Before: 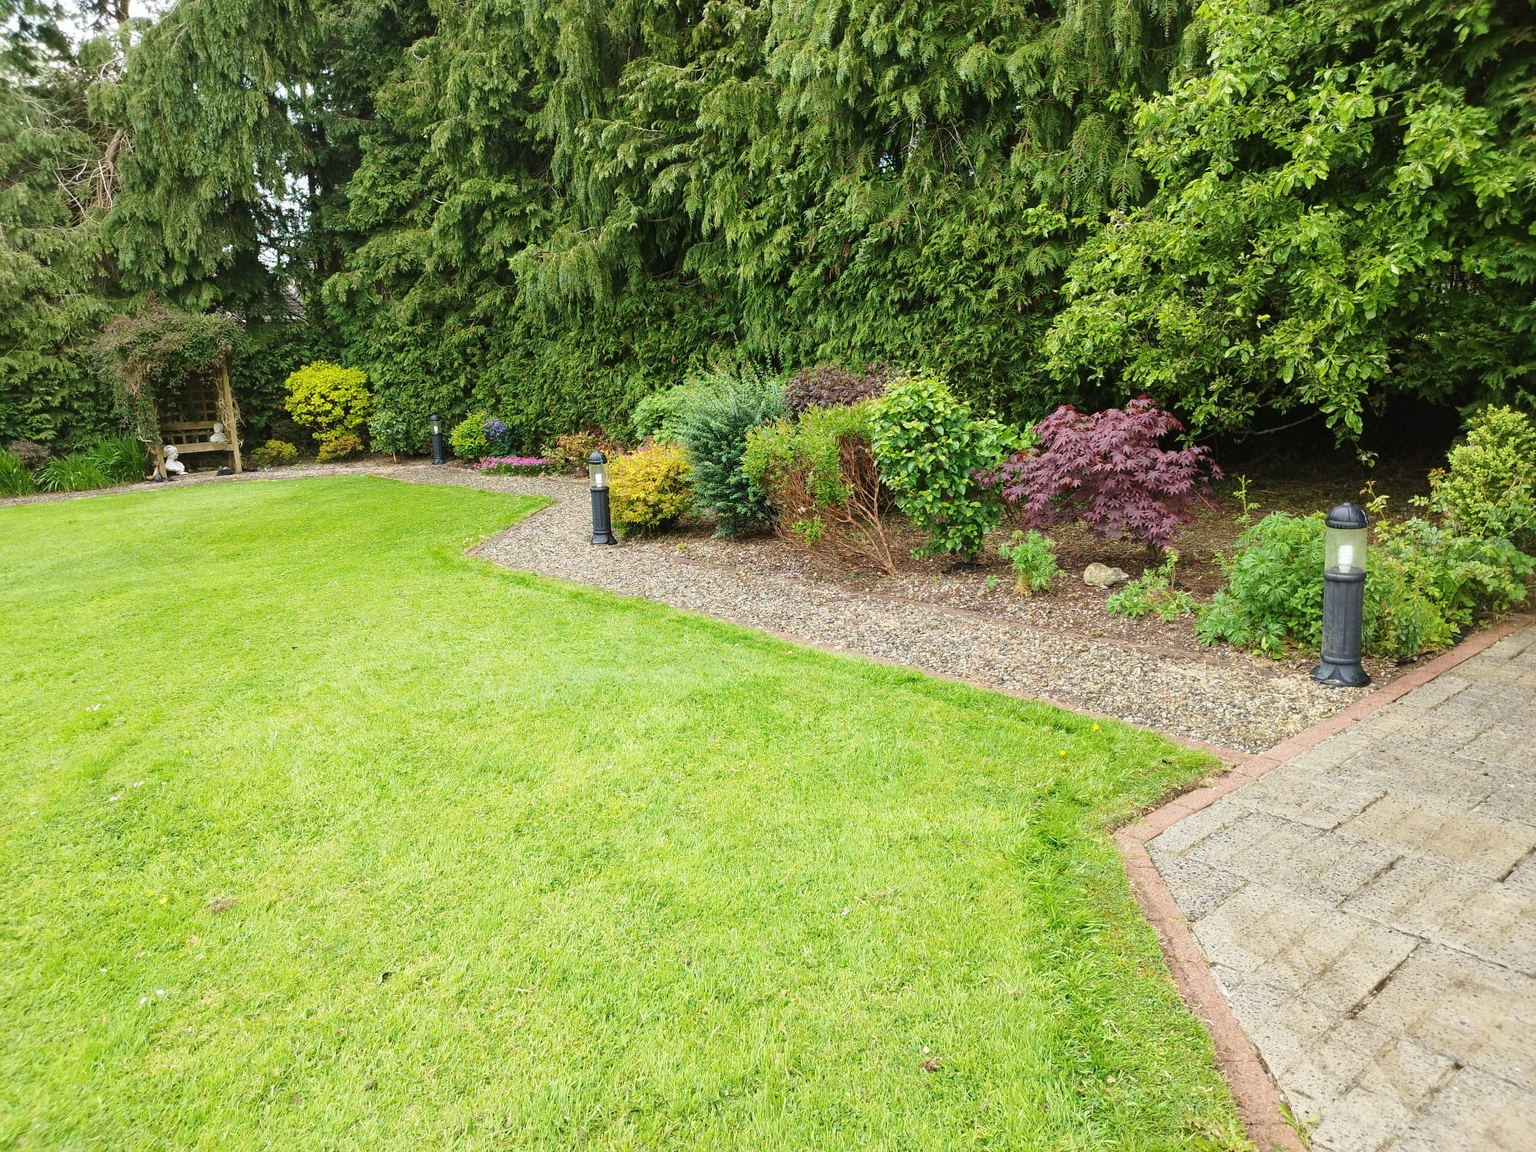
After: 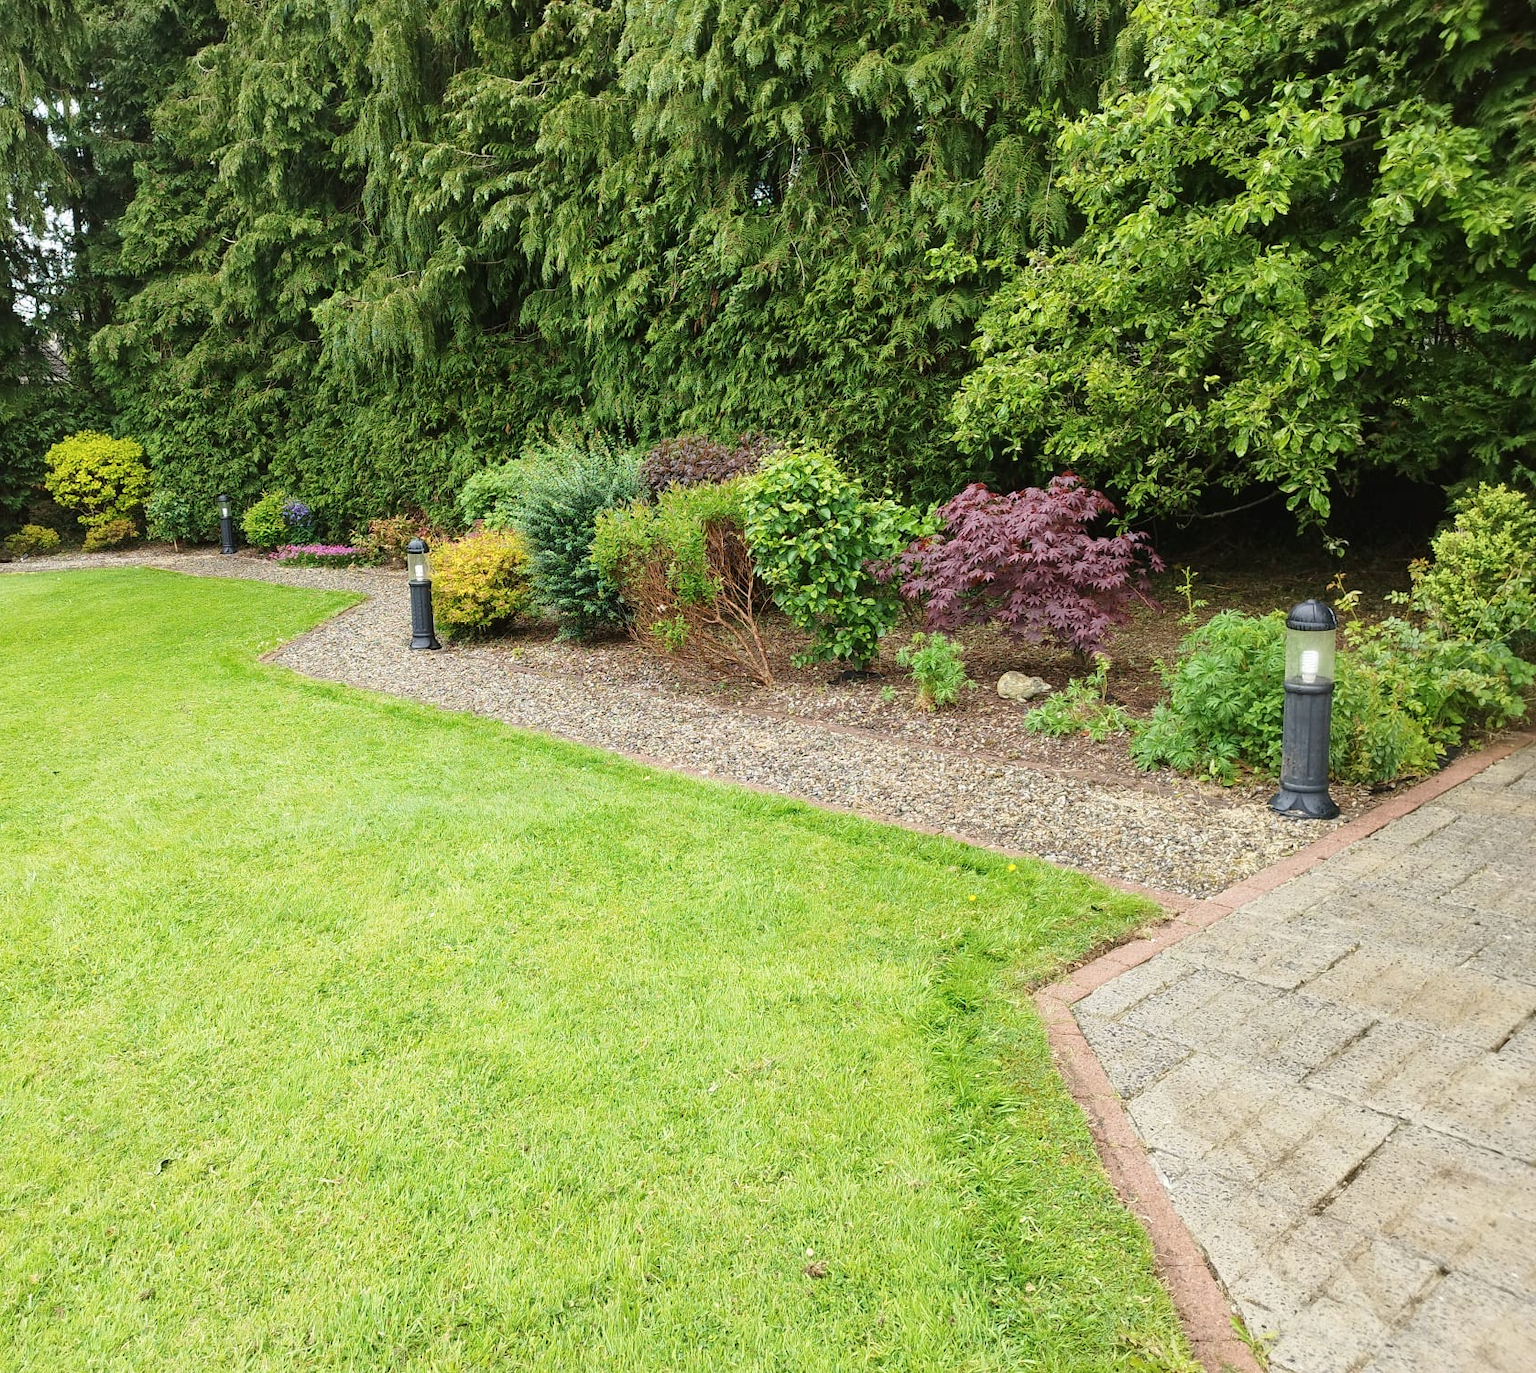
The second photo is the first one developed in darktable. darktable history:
crop: left 16.145%
contrast brightness saturation: saturation -0.046
